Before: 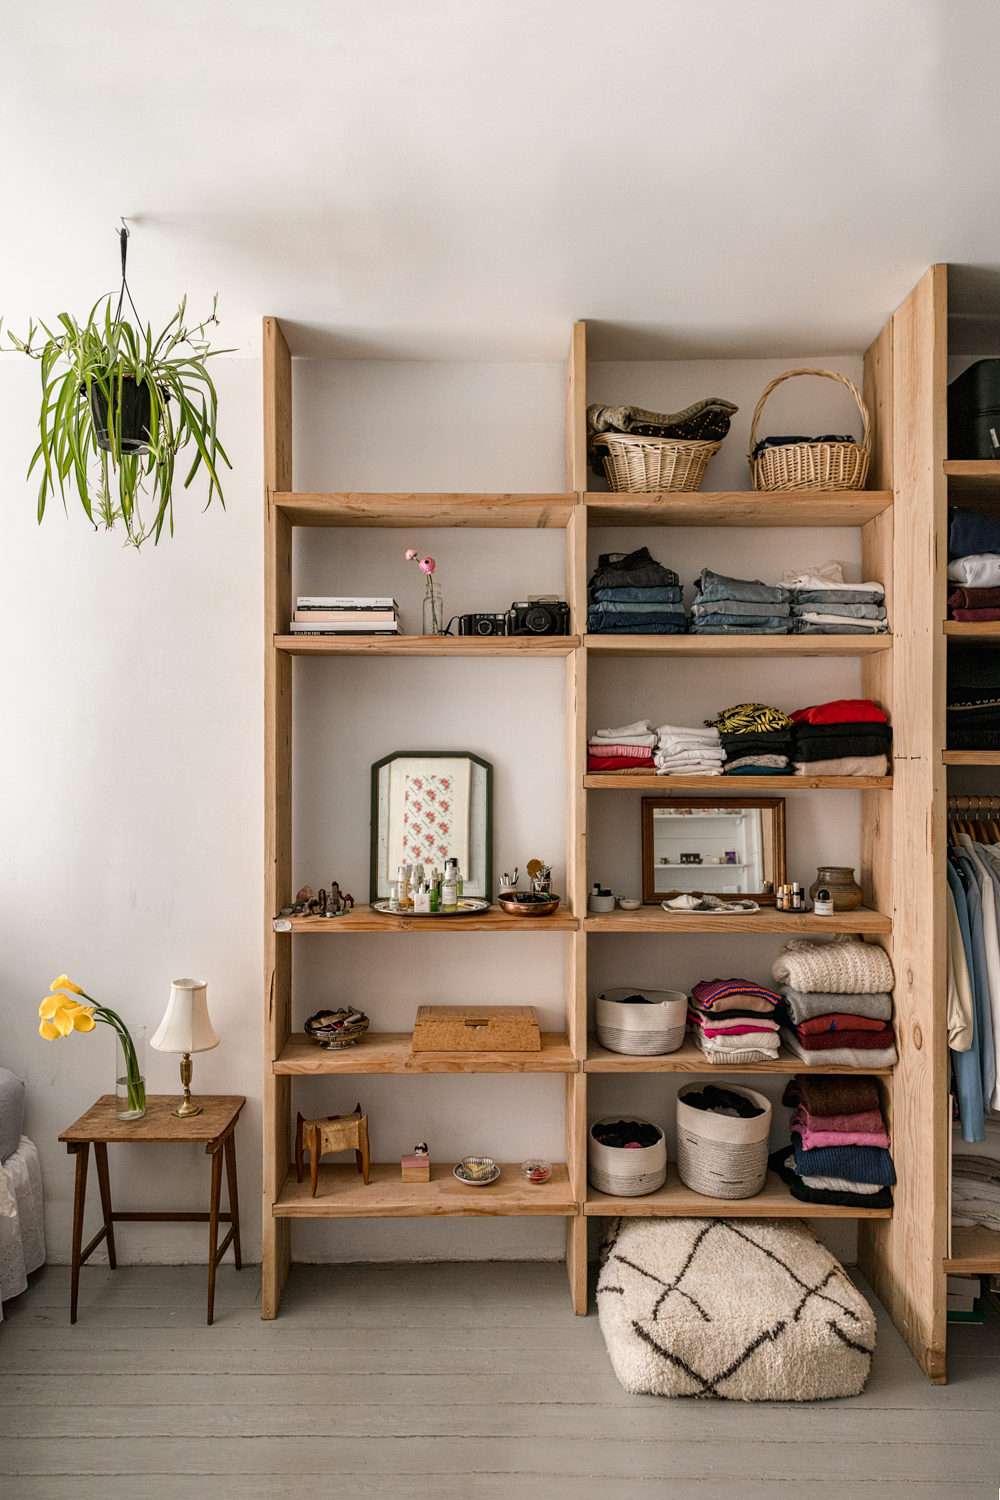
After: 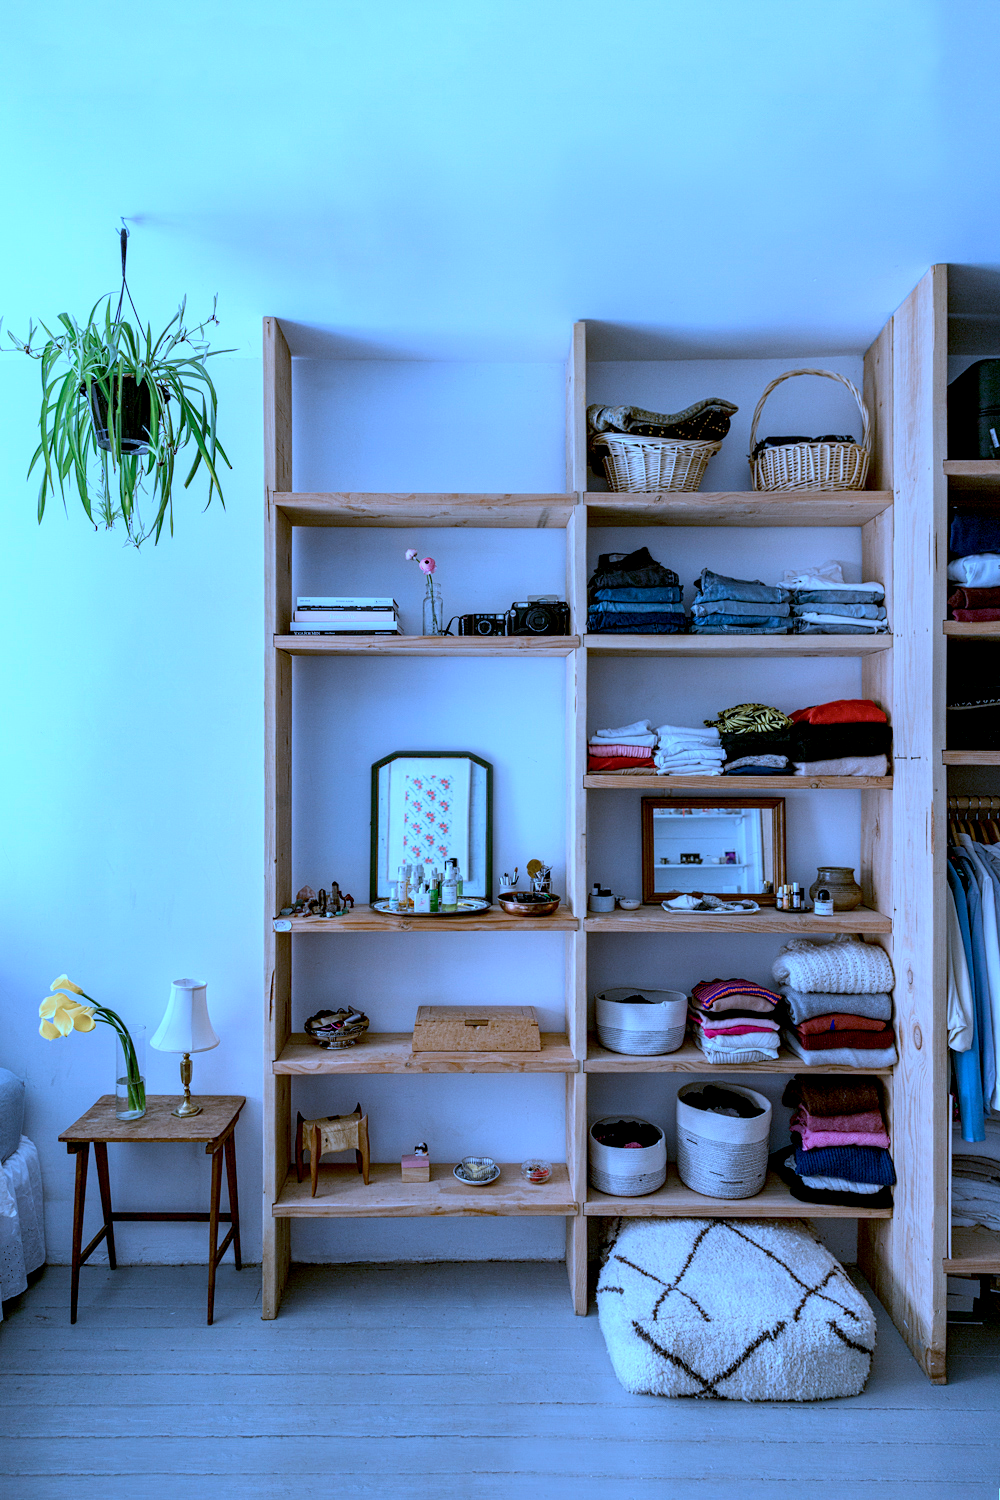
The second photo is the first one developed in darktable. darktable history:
exposure: black level correction 0.009, compensate highlight preservation false
color calibration: illuminant as shot in camera, x 0.462, y 0.419, temperature 2651.64 K
